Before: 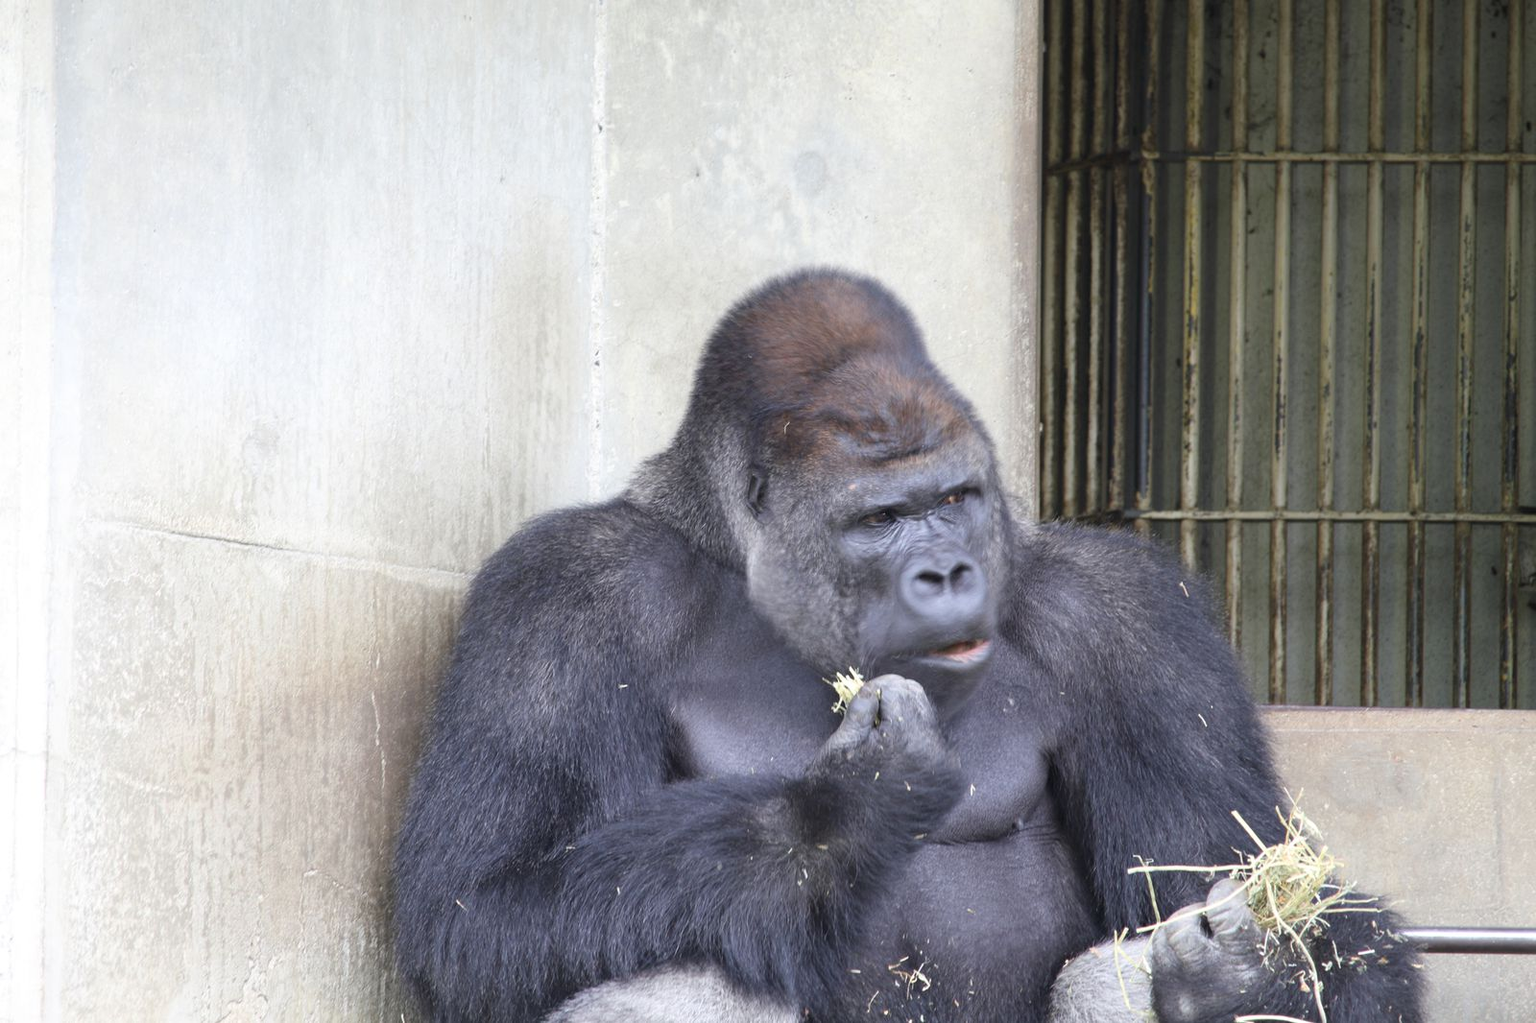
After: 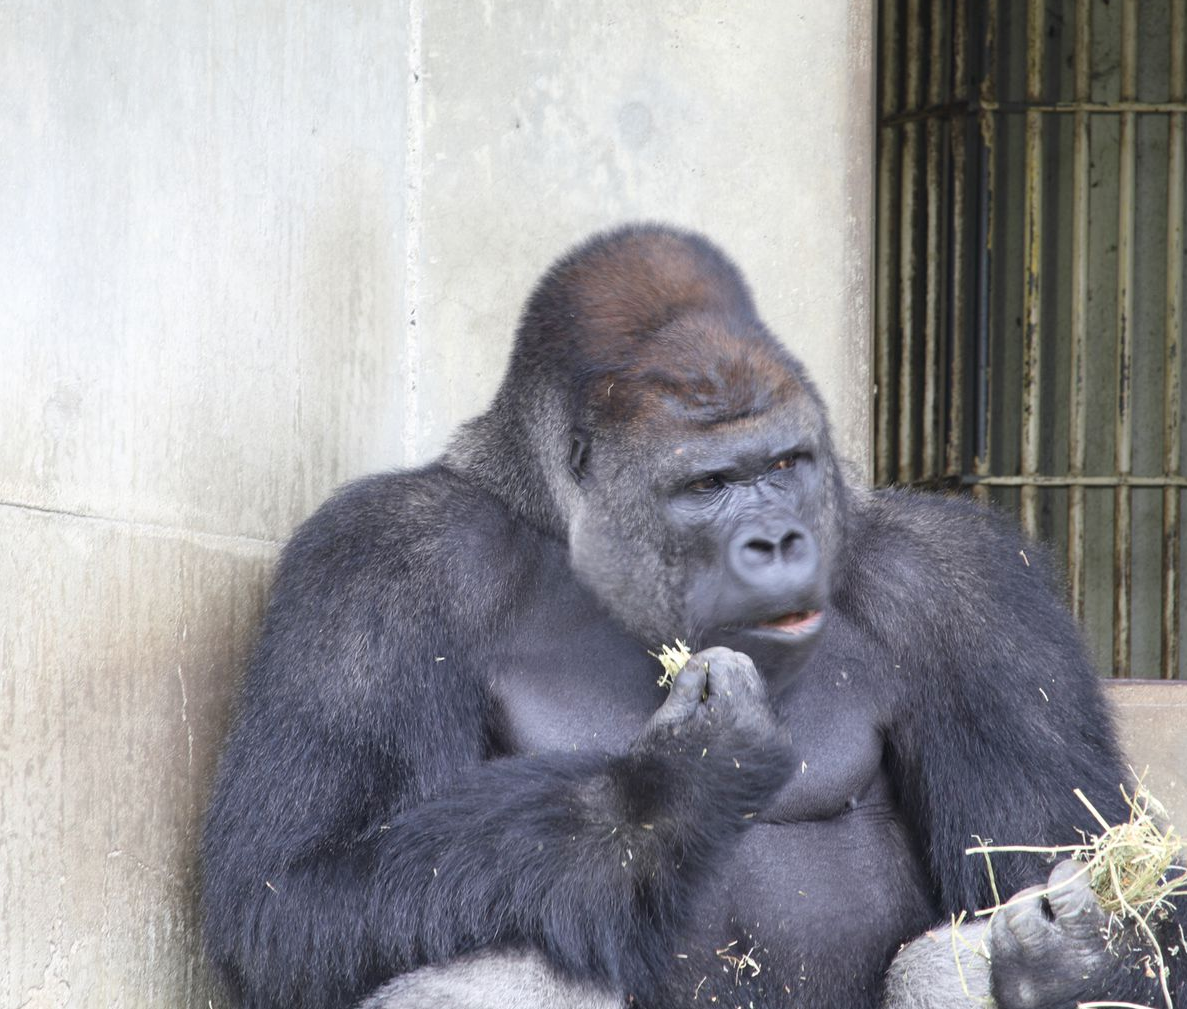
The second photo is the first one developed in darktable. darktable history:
crop and rotate: left 13.155%, top 5.29%, right 12.614%
color zones: curves: ch0 [(0, 0.5) (0.143, 0.5) (0.286, 0.5) (0.429, 0.5) (0.571, 0.5) (0.714, 0.476) (0.857, 0.5) (1, 0.5)]; ch2 [(0, 0.5) (0.143, 0.5) (0.286, 0.5) (0.429, 0.5) (0.571, 0.5) (0.714, 0.487) (0.857, 0.5) (1, 0.5)]
